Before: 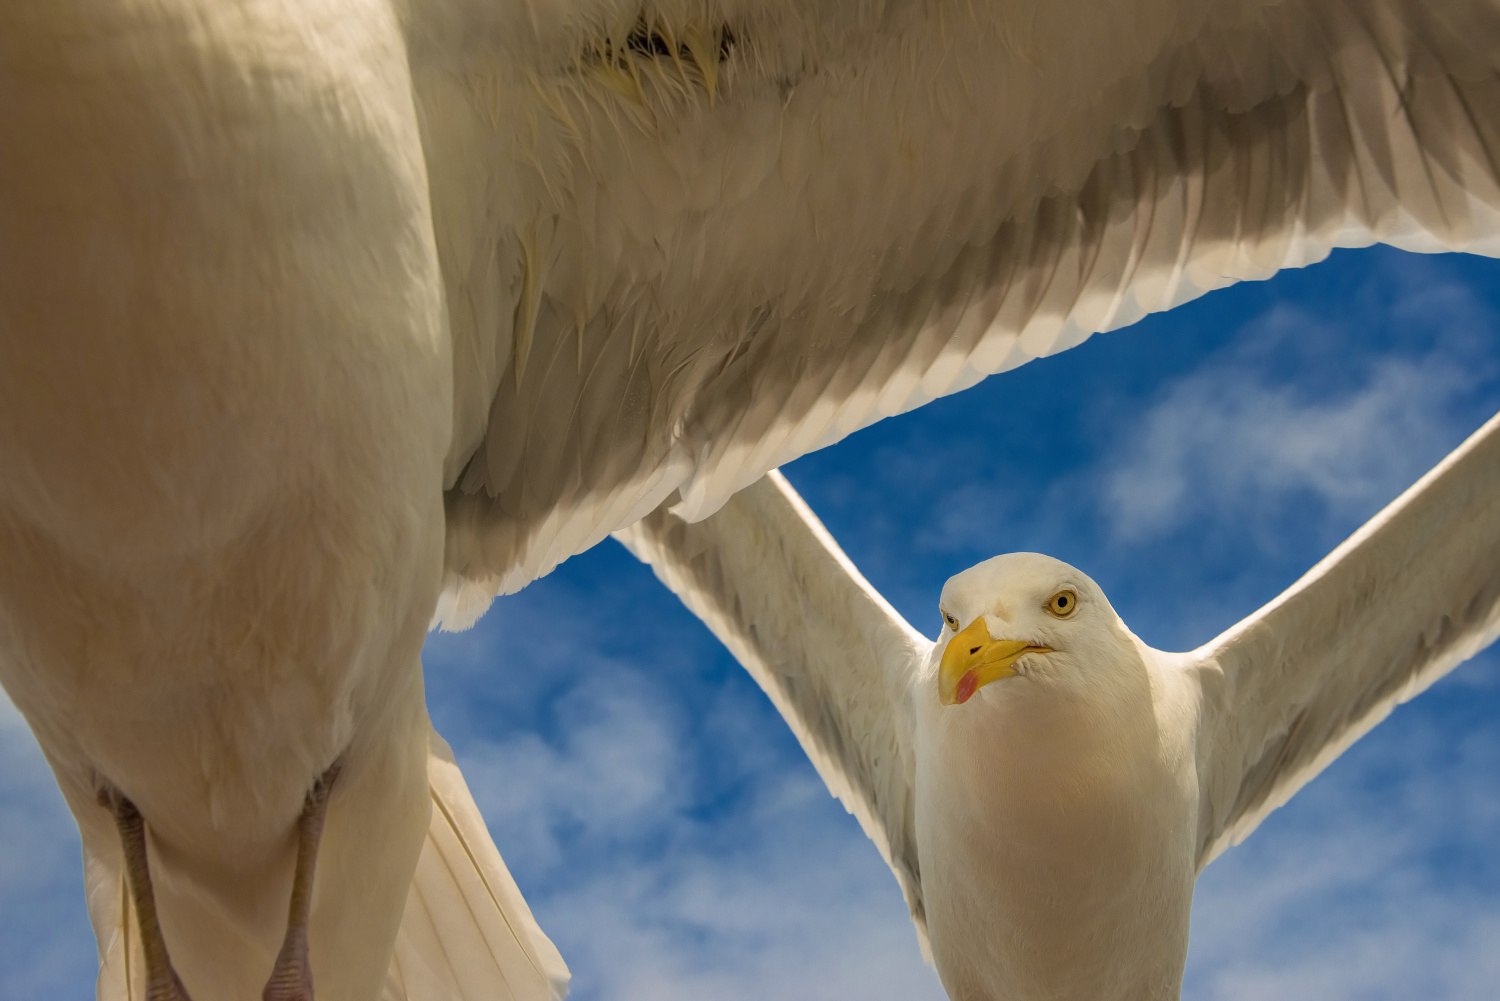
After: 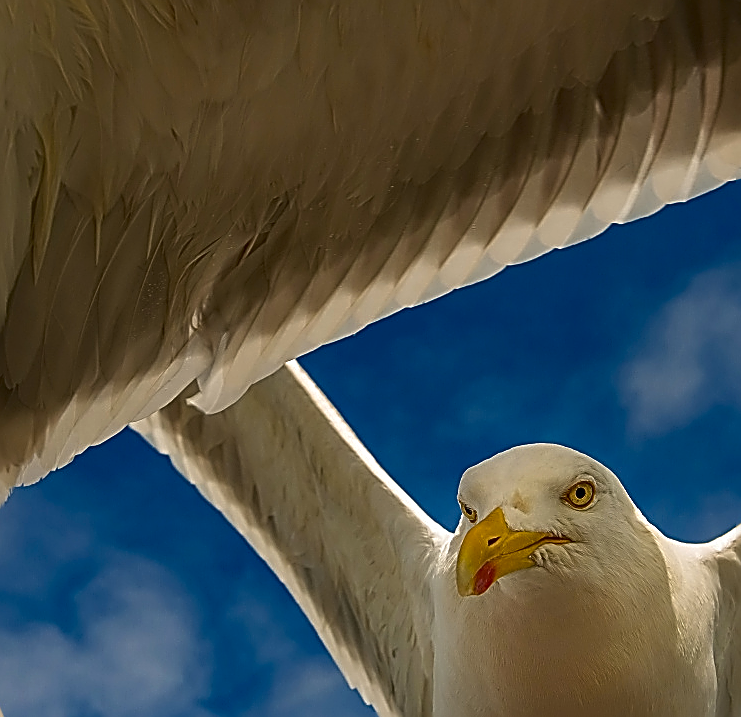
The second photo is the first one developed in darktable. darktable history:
contrast brightness saturation: brightness -0.218, saturation 0.082
sharpen: amount 1.995
crop: left 32.137%, top 10.92%, right 18.406%, bottom 17.428%
